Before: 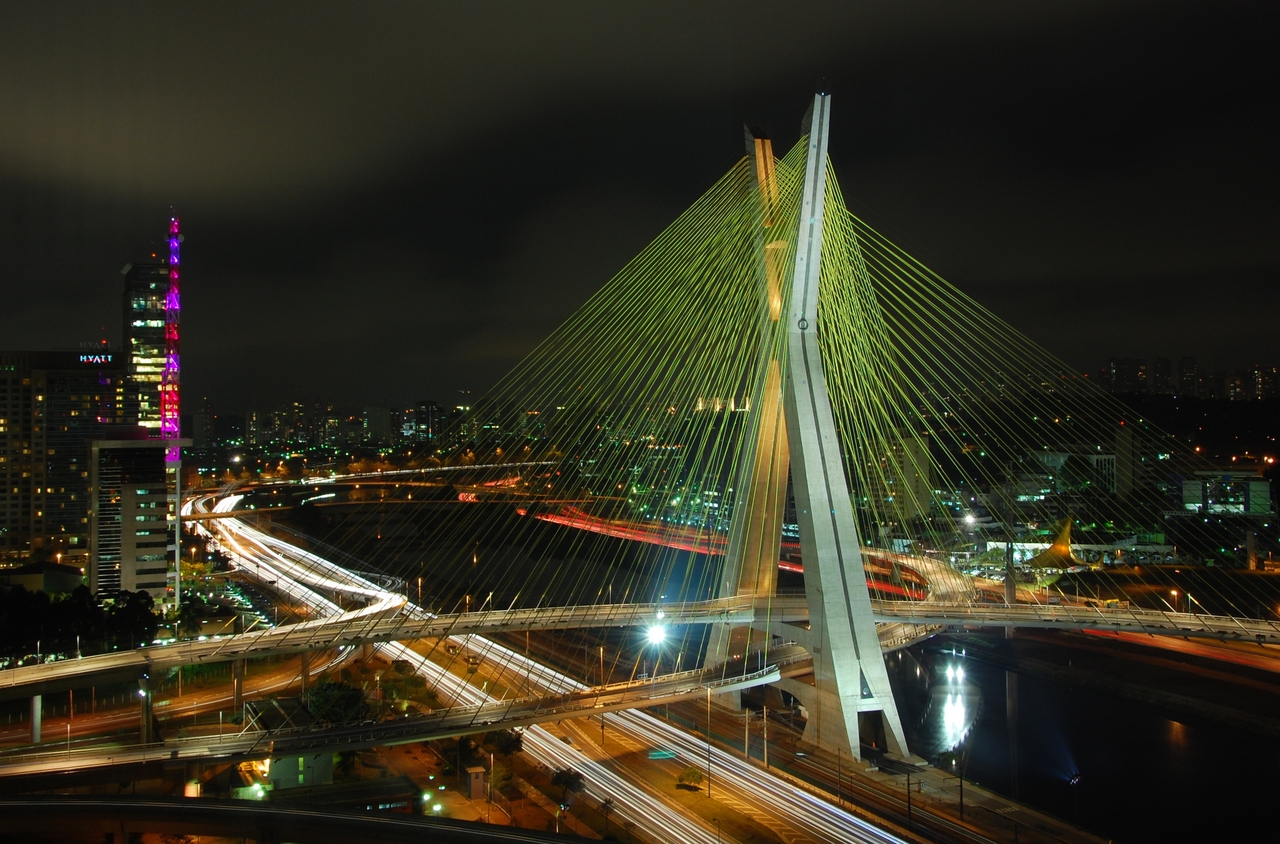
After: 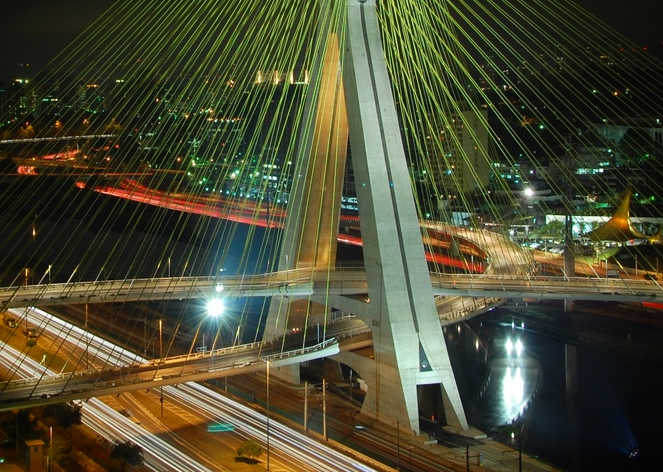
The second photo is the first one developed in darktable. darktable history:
crop: left 34.479%, top 38.822%, right 13.718%, bottom 5.172%
vignetting: fall-off start 88.53%, fall-off radius 44.2%, saturation 0.376, width/height ratio 1.161
